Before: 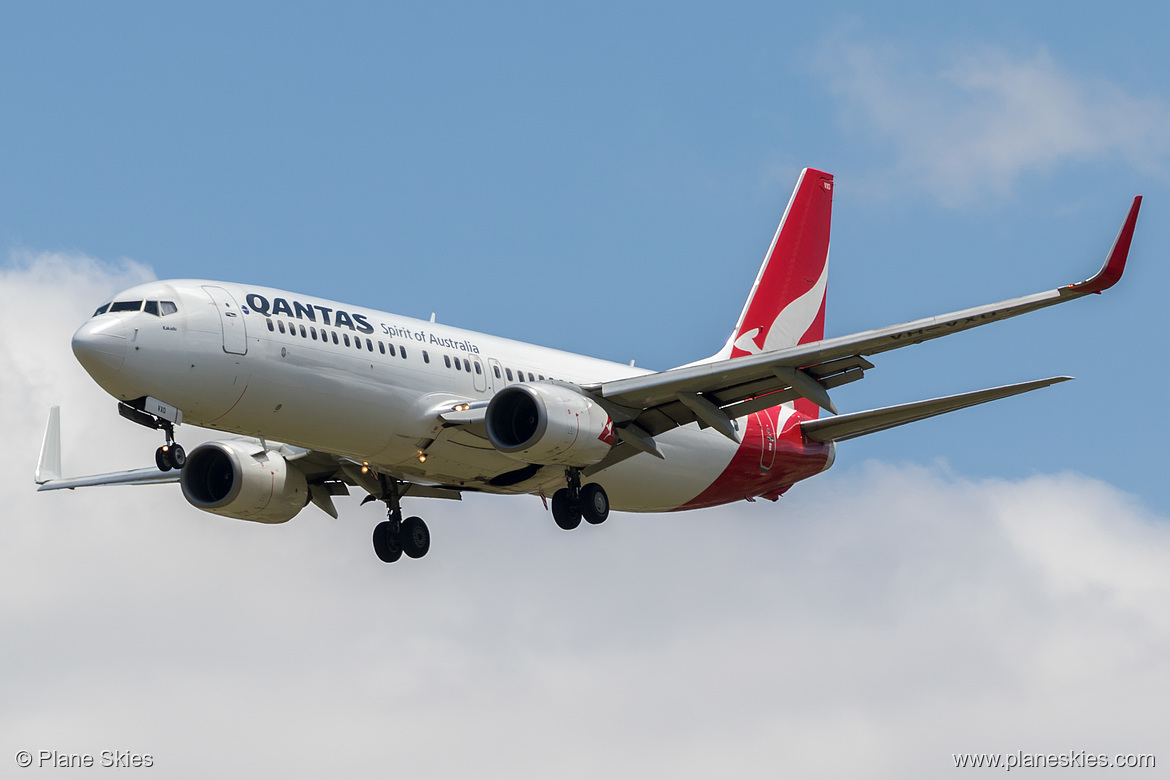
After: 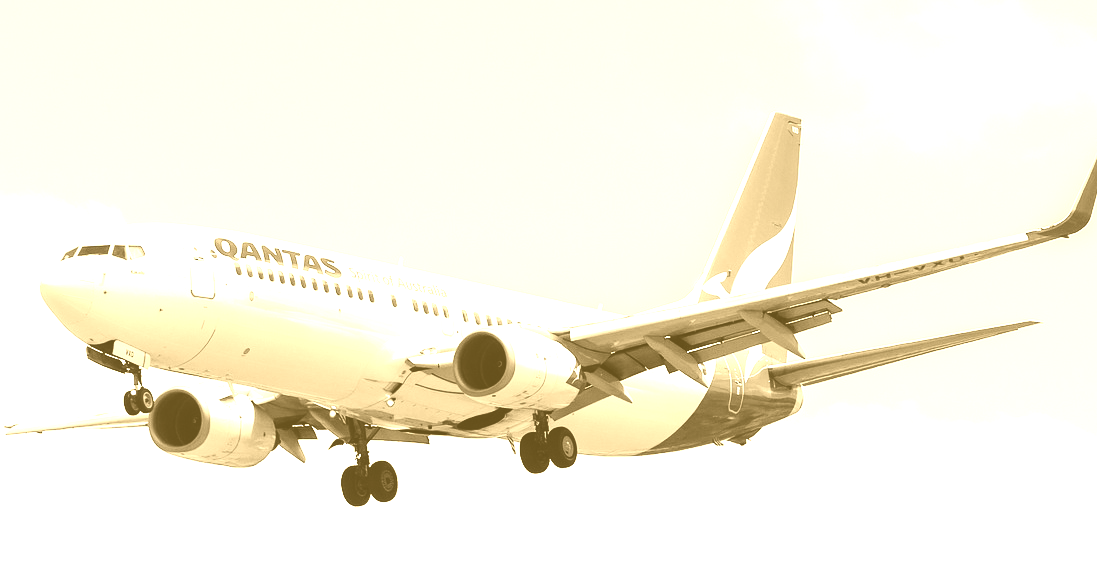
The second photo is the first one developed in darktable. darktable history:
crop: left 2.737%, top 7.287%, right 3.421%, bottom 20.179%
exposure: black level correction -0.005, exposure 1.002 EV, compensate highlight preservation false
colorize: hue 36°, source mix 100%
tone curve: curves: ch0 [(0, 0) (0.003, 0.002) (0.011, 0.009) (0.025, 0.018) (0.044, 0.03) (0.069, 0.043) (0.1, 0.057) (0.136, 0.079) (0.177, 0.125) (0.224, 0.178) (0.277, 0.255) (0.335, 0.341) (0.399, 0.443) (0.468, 0.553) (0.543, 0.644) (0.623, 0.718) (0.709, 0.779) (0.801, 0.849) (0.898, 0.929) (1, 1)], preserve colors none
